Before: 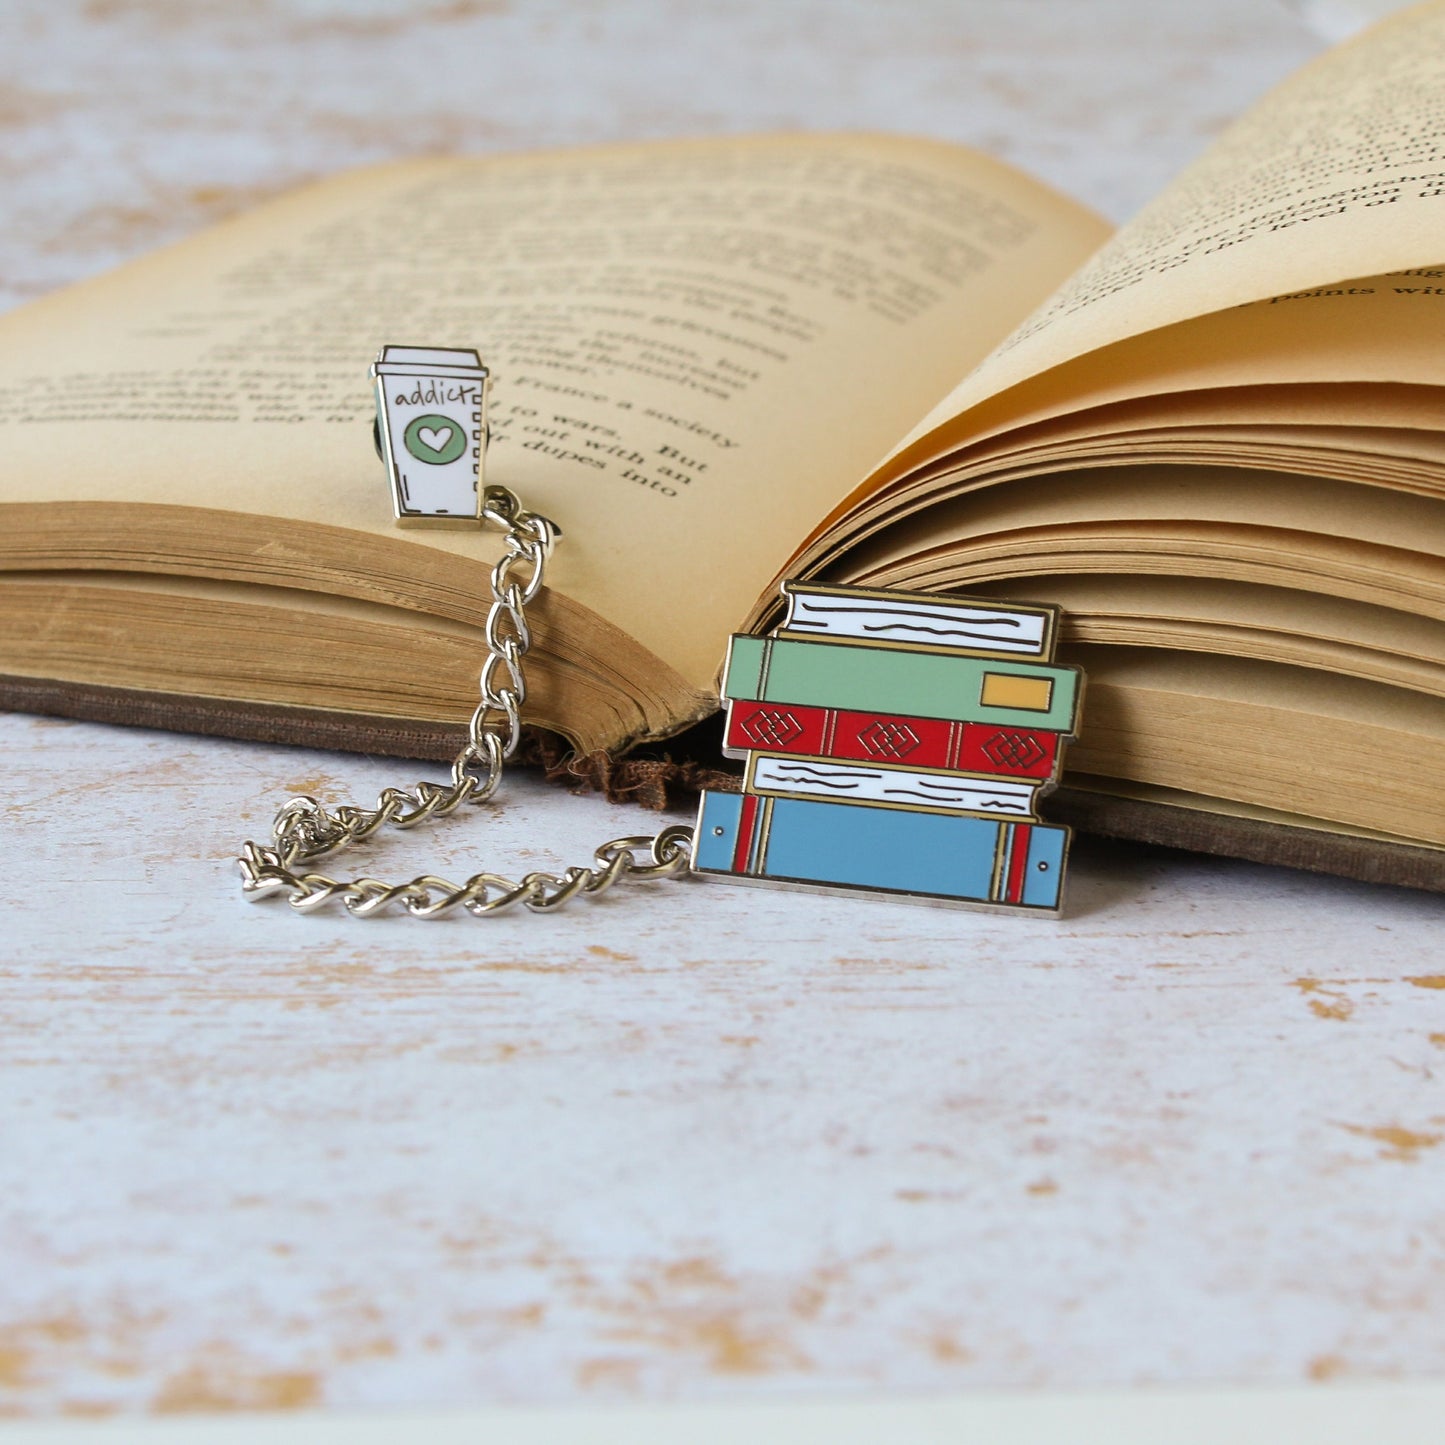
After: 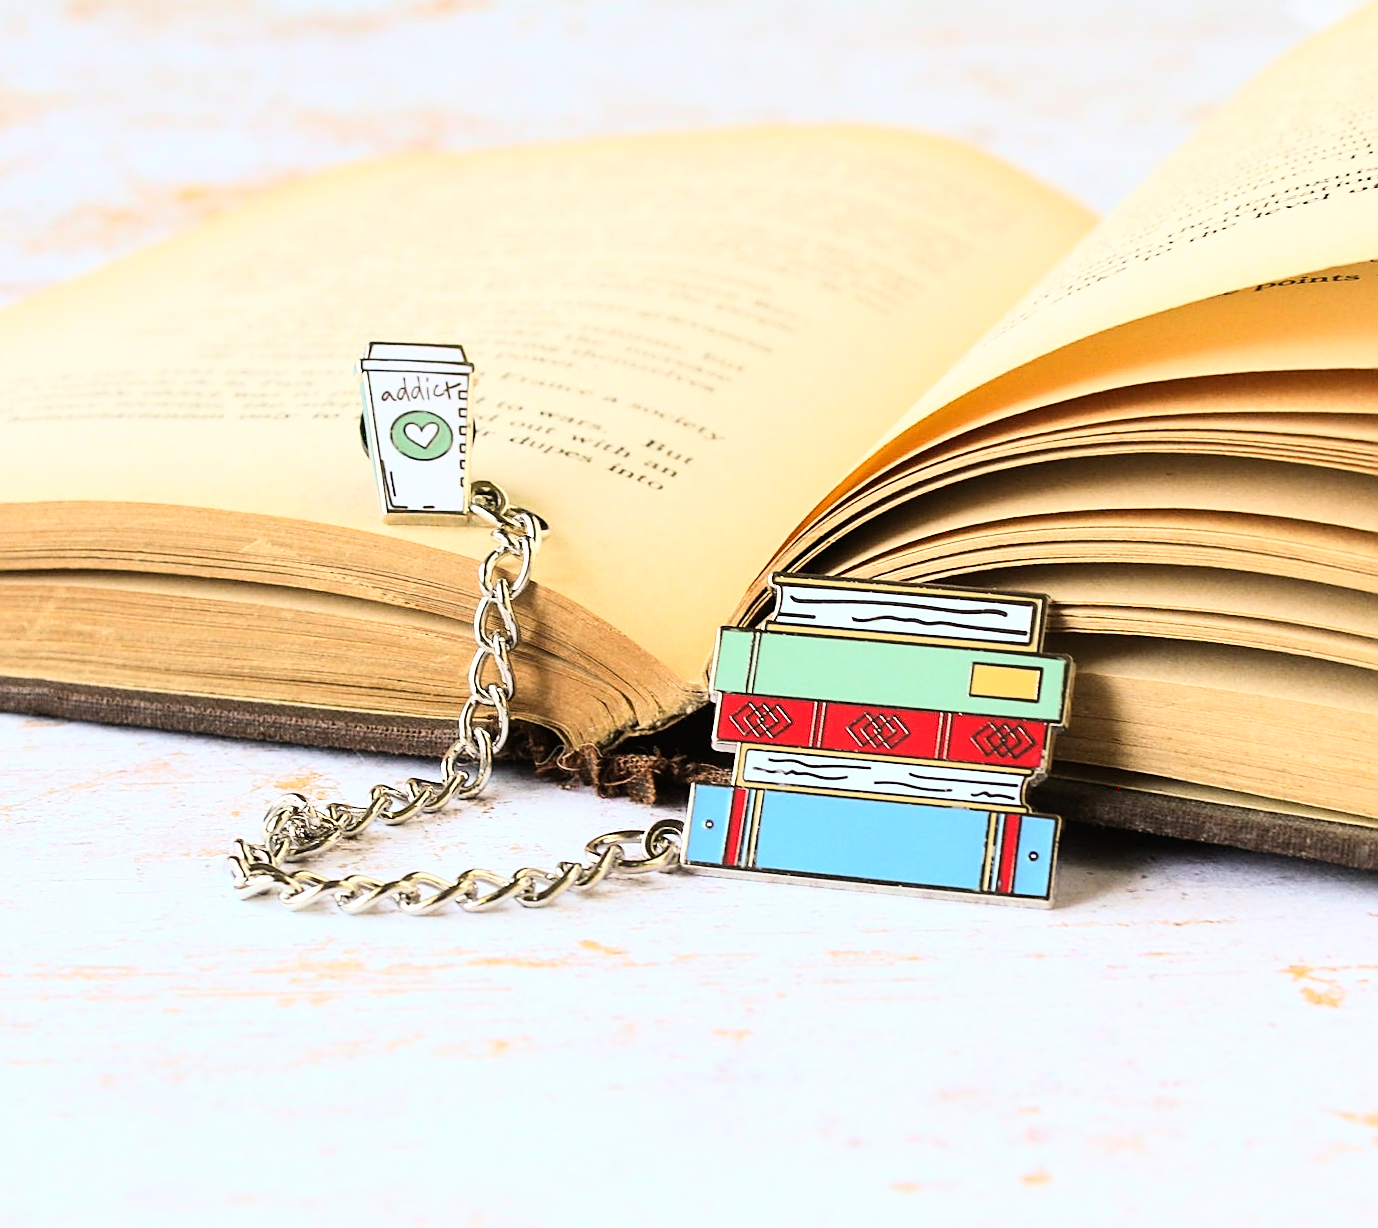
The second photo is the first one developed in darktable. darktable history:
crop and rotate: angle 0.574°, left 0.336%, right 3.284%, bottom 14.116%
tone equalizer: on, module defaults
base curve: curves: ch0 [(0, 0.003) (0.001, 0.002) (0.006, 0.004) (0.02, 0.022) (0.048, 0.086) (0.094, 0.234) (0.162, 0.431) (0.258, 0.629) (0.385, 0.8) (0.548, 0.918) (0.751, 0.988) (1, 1)]
sharpen: on, module defaults
